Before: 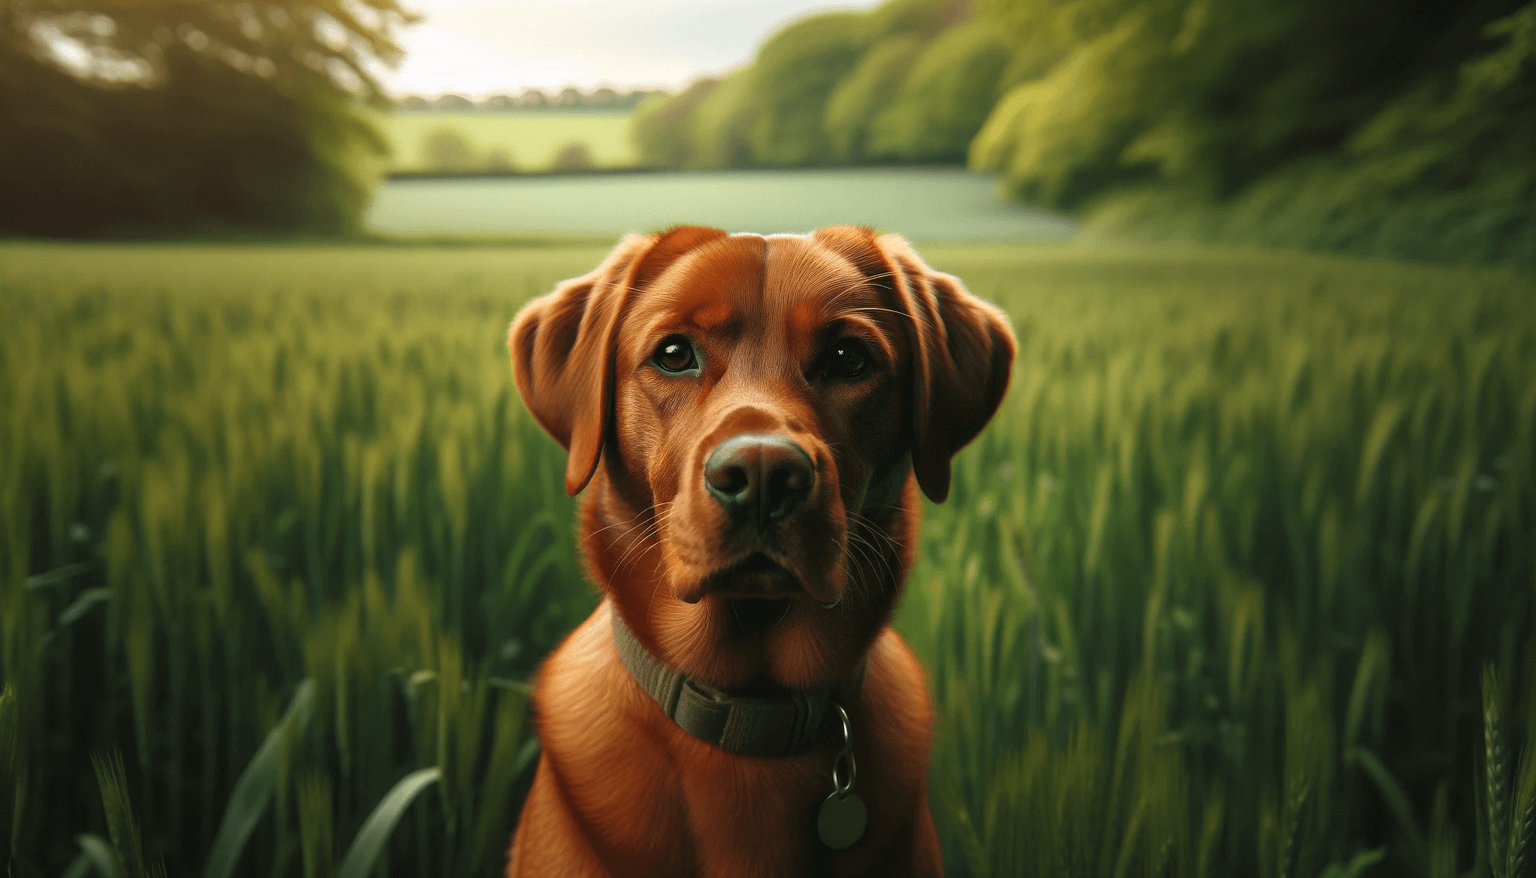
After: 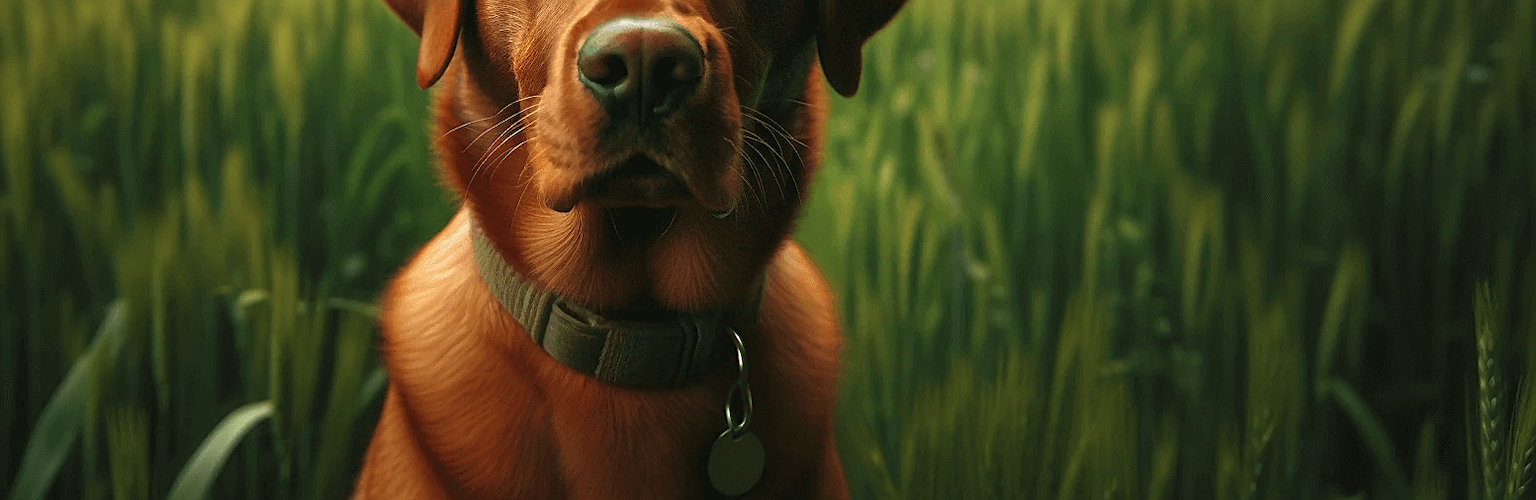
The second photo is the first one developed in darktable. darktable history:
shadows and highlights: shadows -1.72, highlights 39.12
crop and rotate: left 13.316%, top 47.849%, bottom 2.709%
sharpen: on, module defaults
velvia: on, module defaults
